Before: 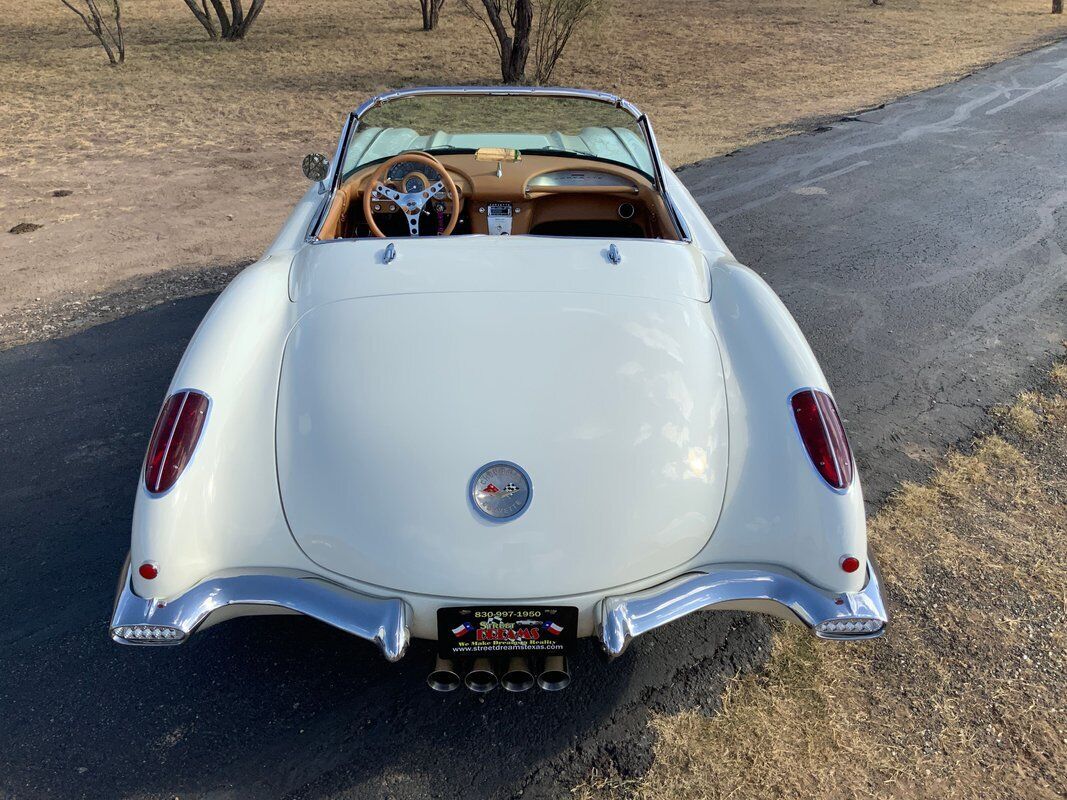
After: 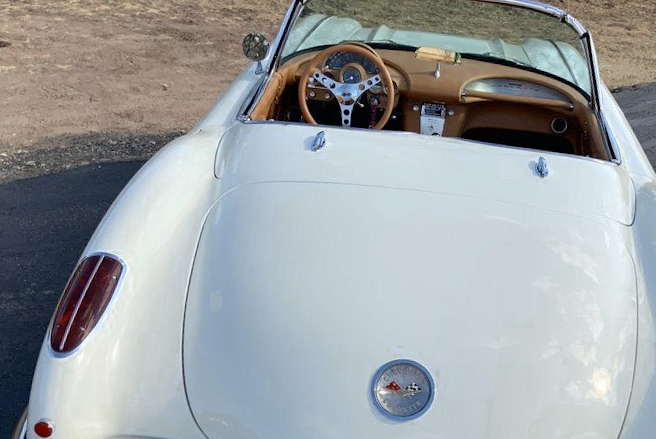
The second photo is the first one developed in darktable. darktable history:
color zones: curves: ch0 [(0, 0.5) (0.125, 0.4) (0.25, 0.5) (0.375, 0.4) (0.5, 0.4) (0.625, 0.6) (0.75, 0.6) (0.875, 0.5)]; ch1 [(0, 0.4) (0.125, 0.5) (0.25, 0.4) (0.375, 0.4) (0.5, 0.4) (0.625, 0.4) (0.75, 0.5) (0.875, 0.4)]; ch2 [(0, 0.6) (0.125, 0.5) (0.25, 0.5) (0.375, 0.6) (0.5, 0.6) (0.625, 0.5) (0.75, 0.5) (0.875, 0.5)]
crop and rotate: angle -6.53°, left 2.245%, top 6.686%, right 27.279%, bottom 30.47%
